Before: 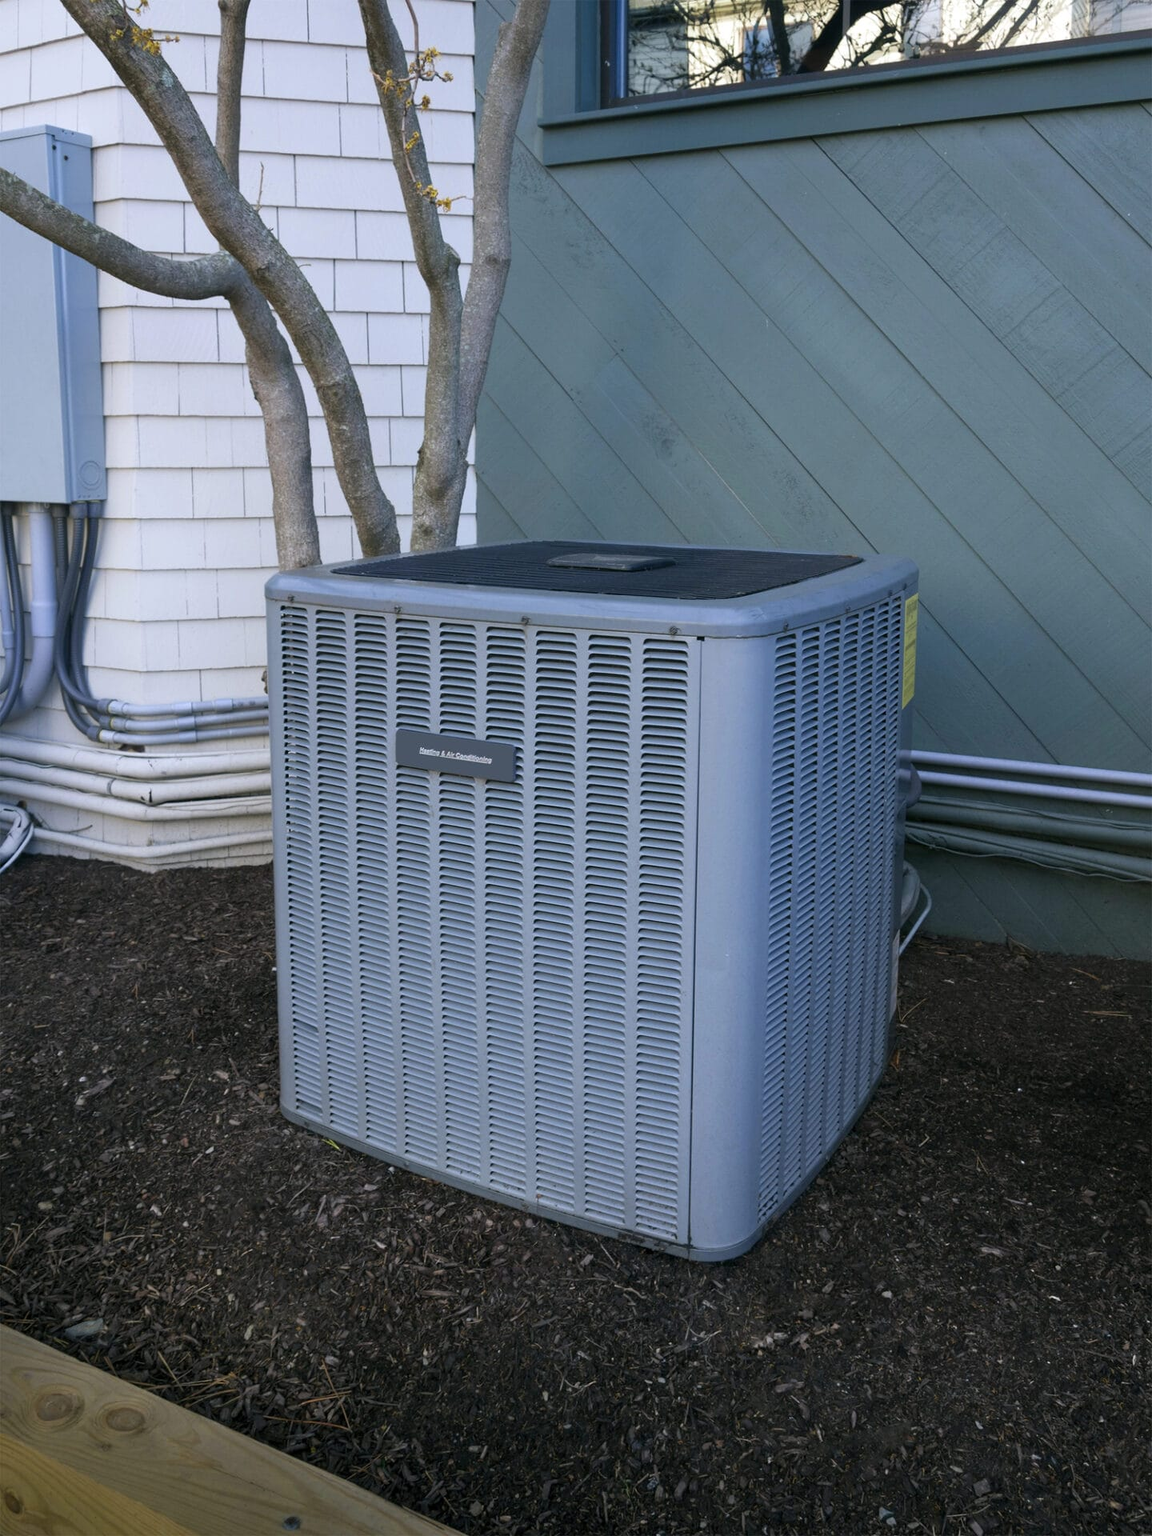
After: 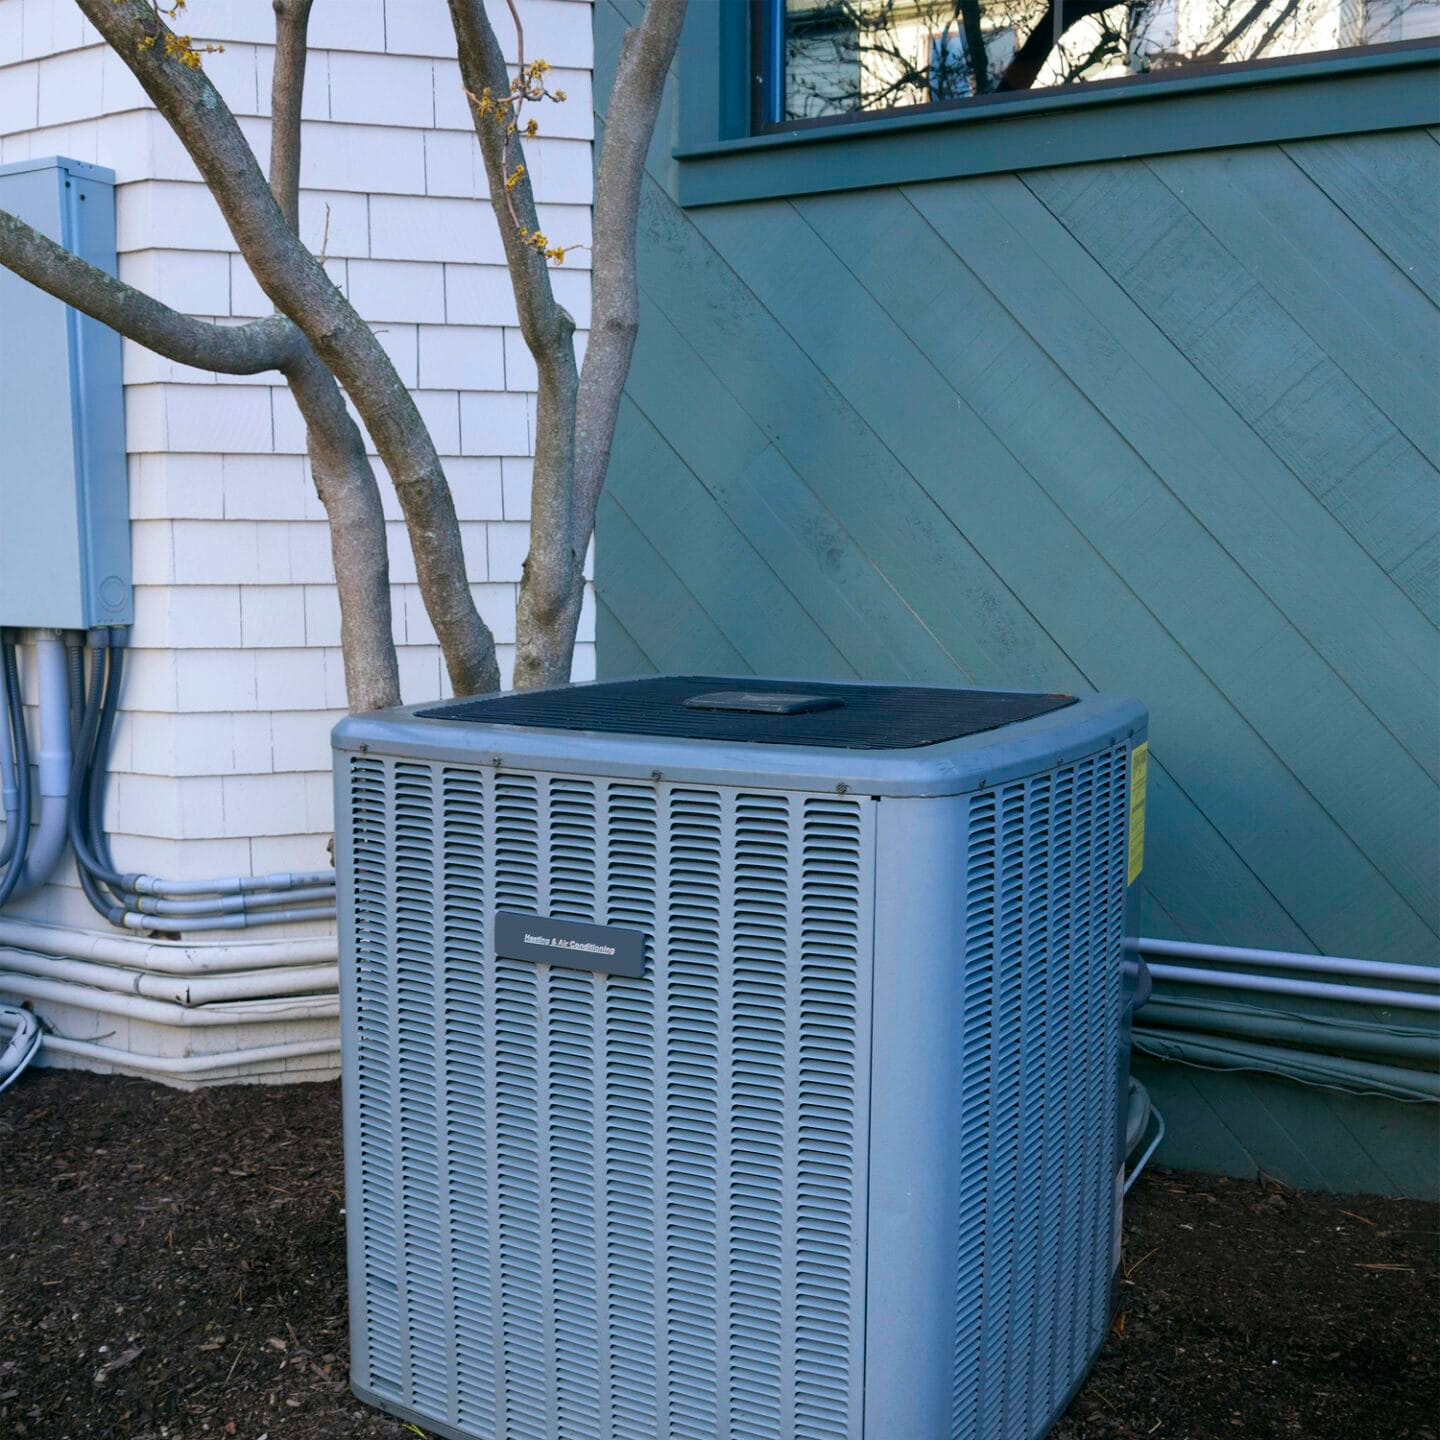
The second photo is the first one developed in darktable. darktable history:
contrast brightness saturation: contrast 0.041, saturation 0.163
crop: bottom 24.99%
